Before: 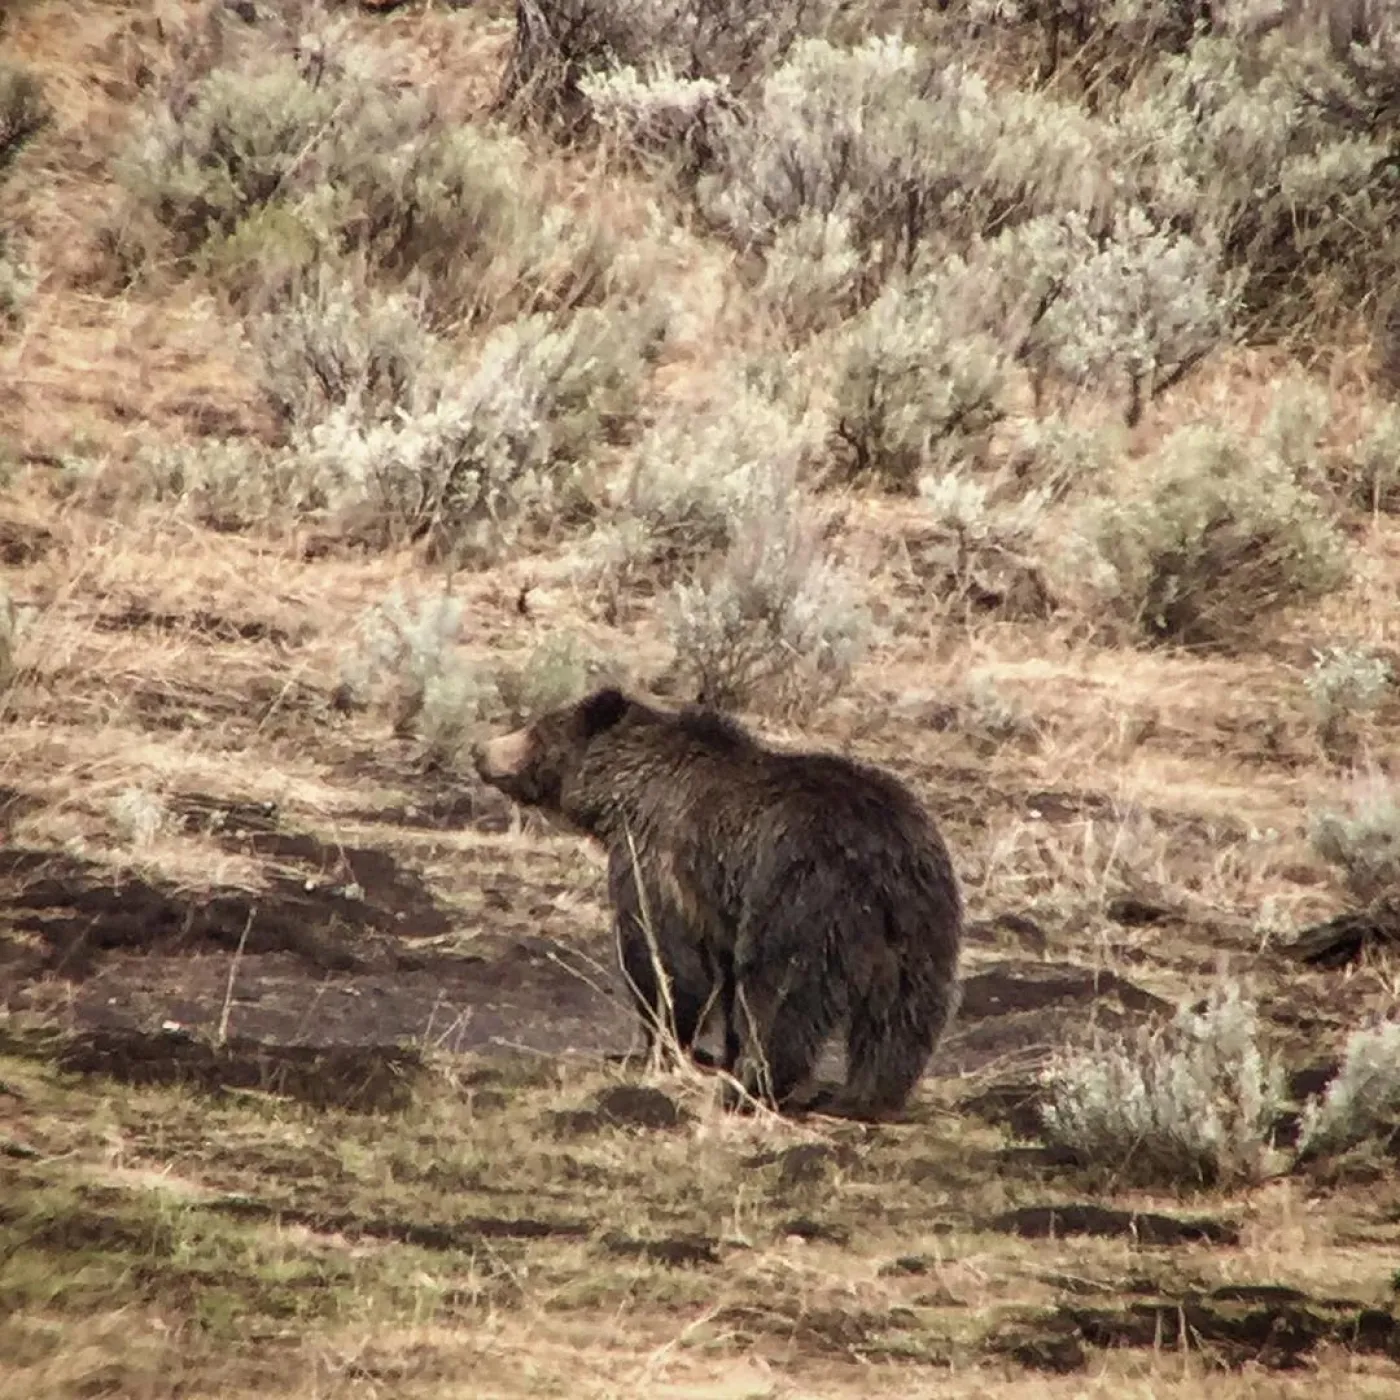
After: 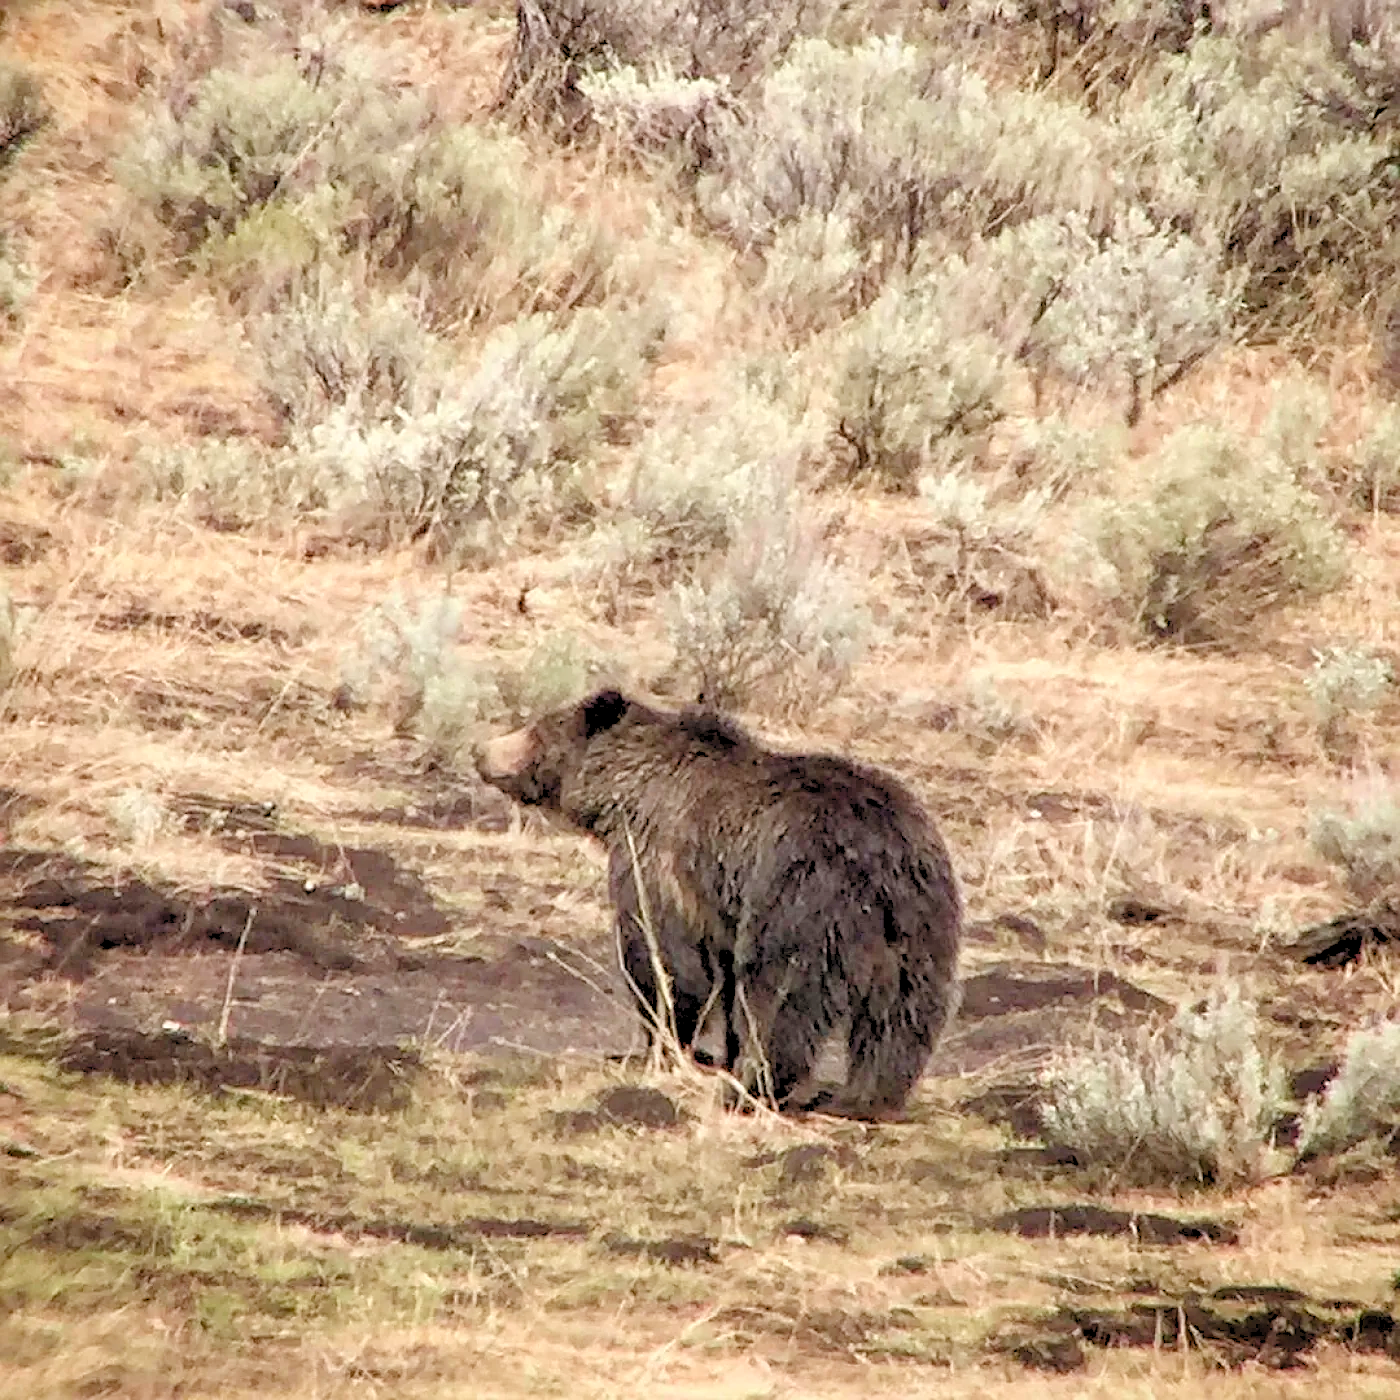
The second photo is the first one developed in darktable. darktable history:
sharpen: on, module defaults
levels: levels [0.072, 0.414, 0.976]
